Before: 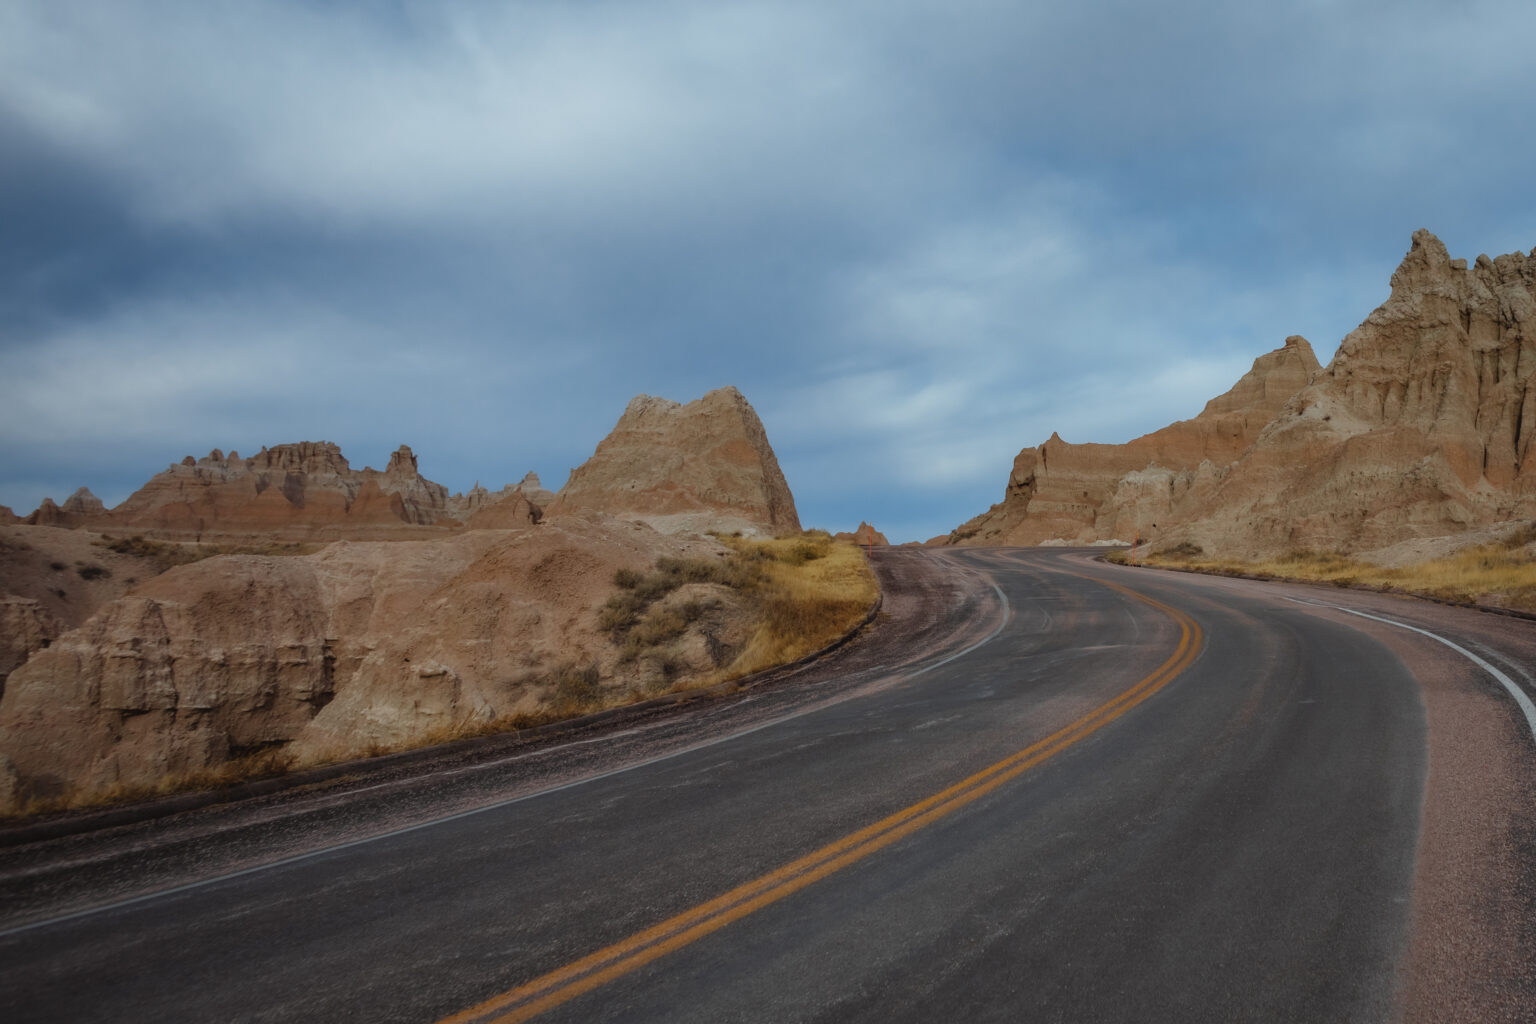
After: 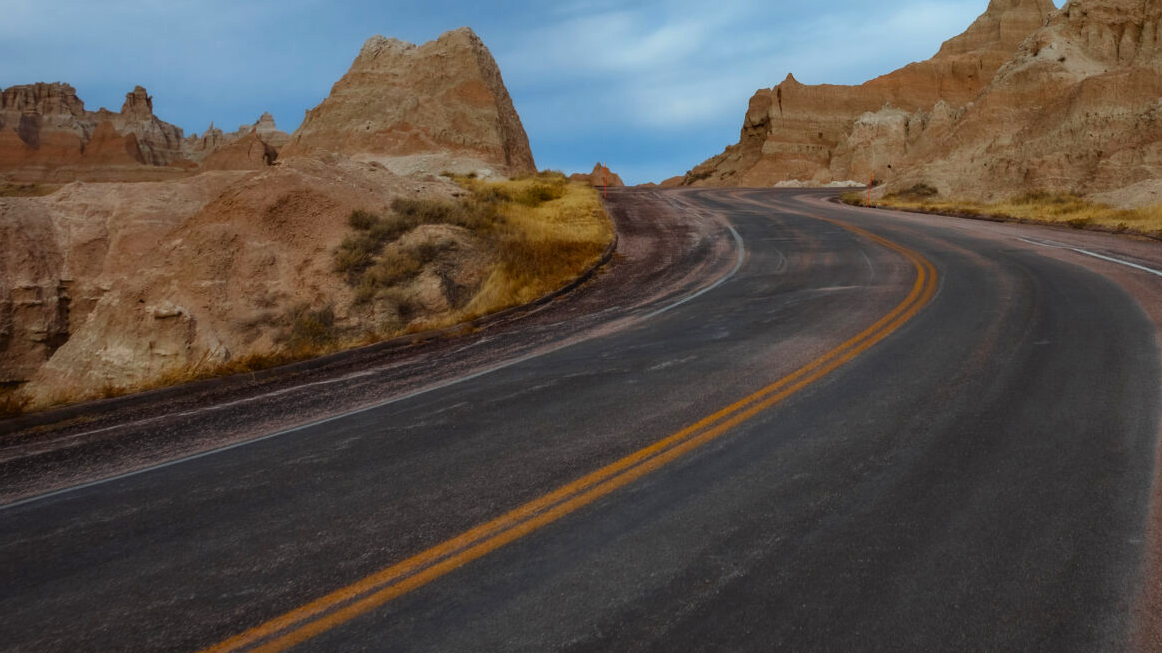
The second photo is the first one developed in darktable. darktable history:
crop and rotate: left 17.299%, top 35.115%, right 7.015%, bottom 1.024%
contrast brightness saturation: contrast 0.18, saturation 0.3
